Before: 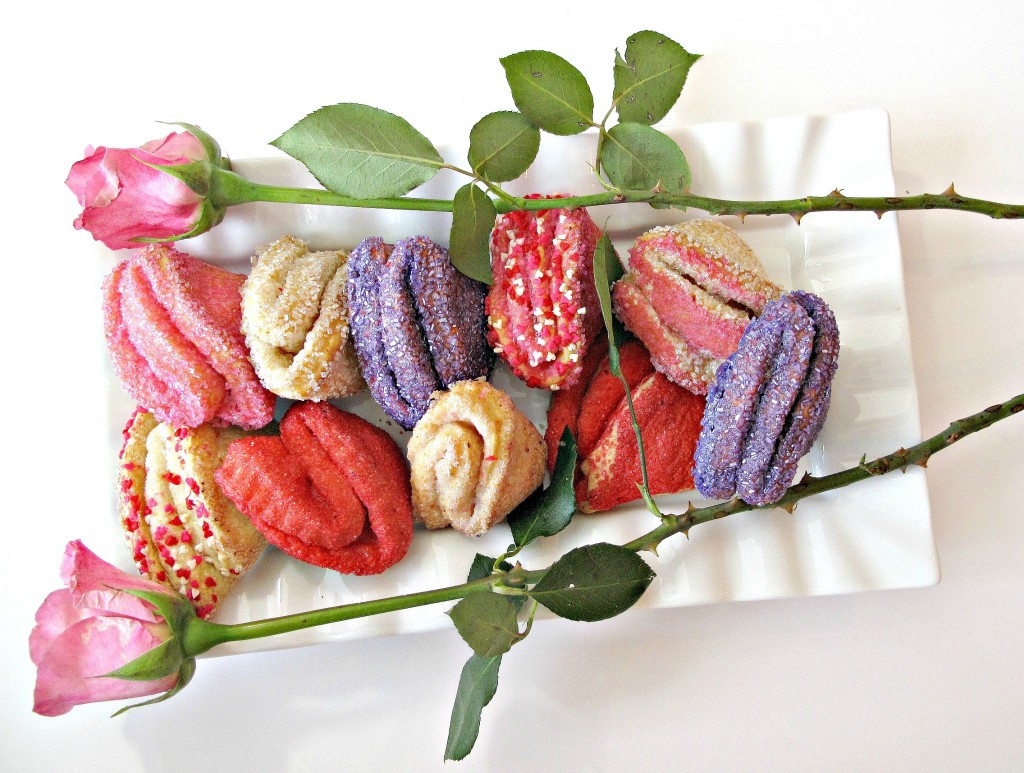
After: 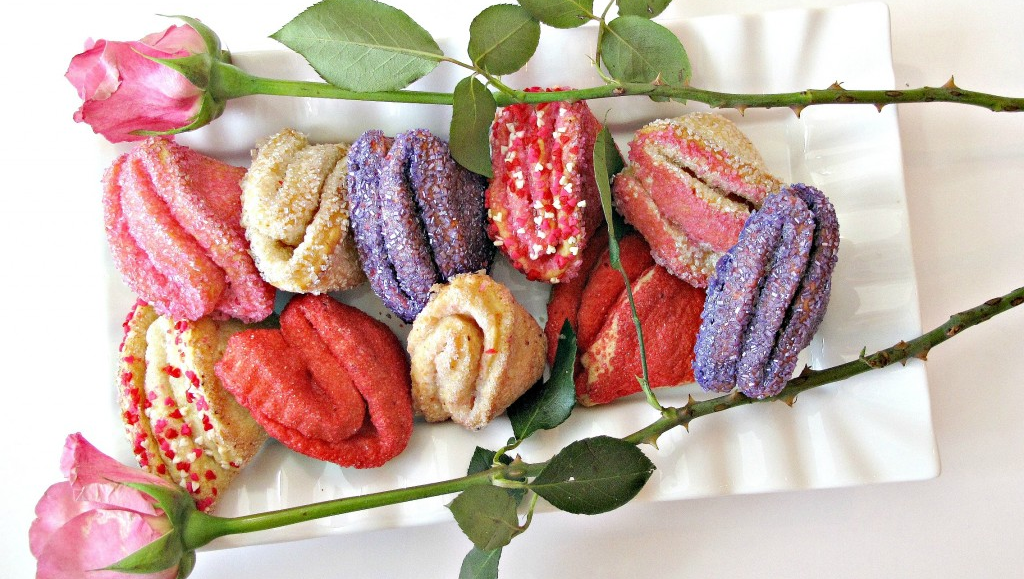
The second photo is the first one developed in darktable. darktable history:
crop: top 13.938%, bottom 11.085%
